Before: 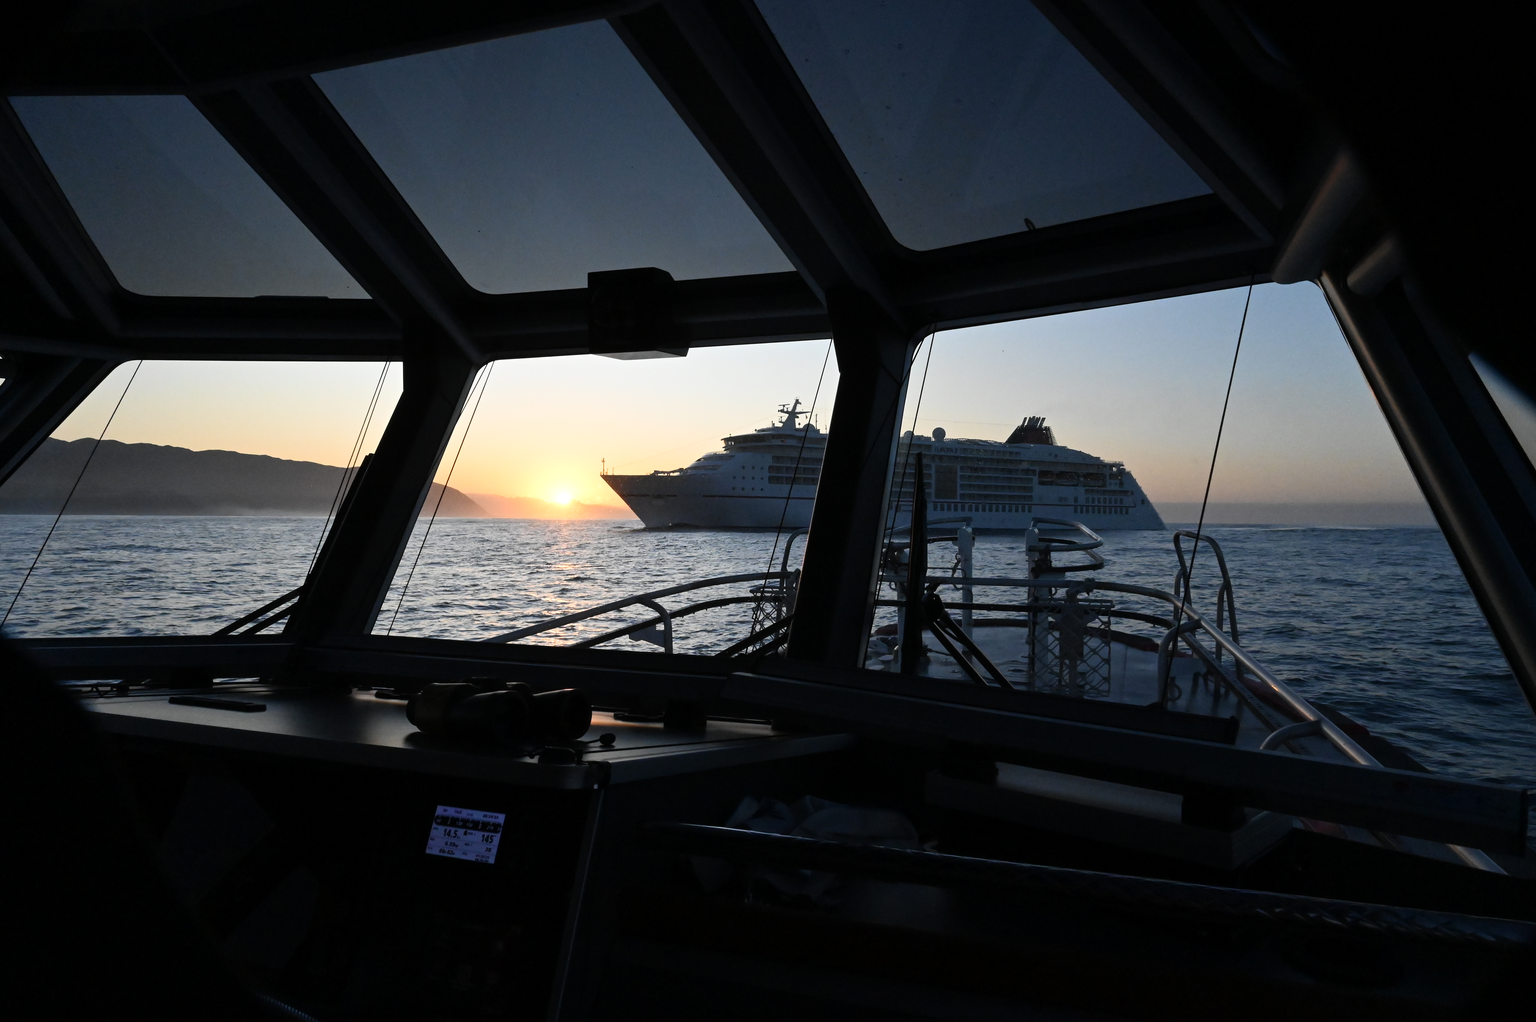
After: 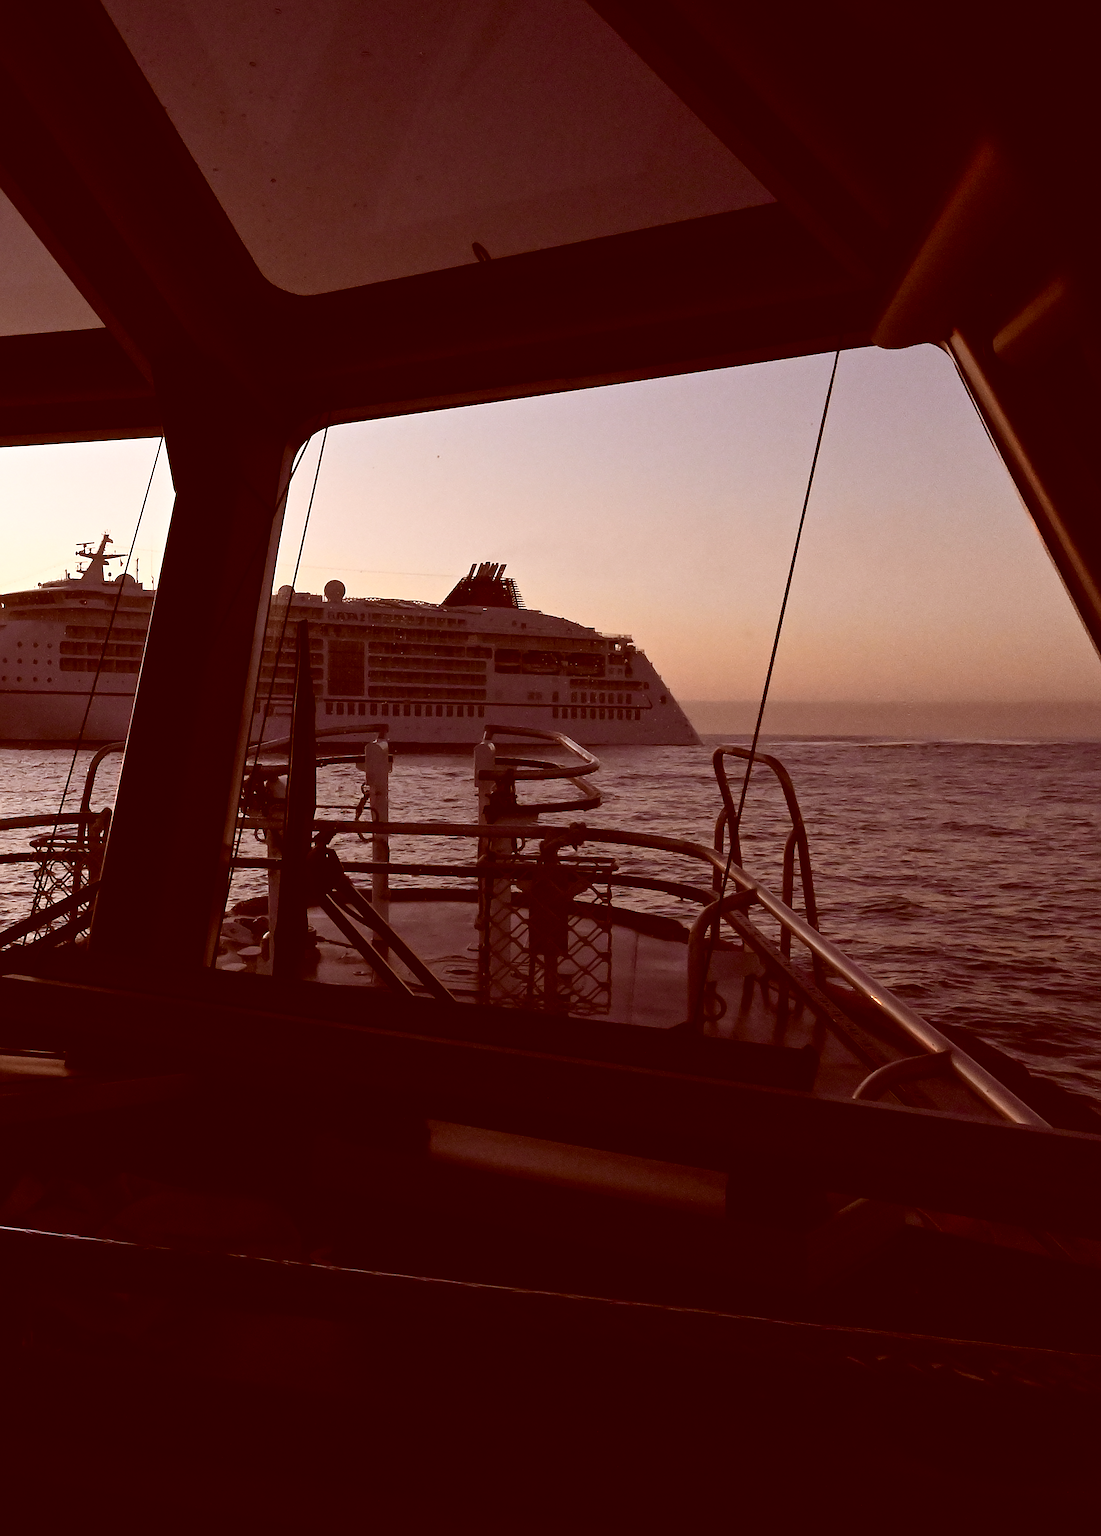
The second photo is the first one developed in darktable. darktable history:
crop: left 47.628%, top 6.643%, right 7.874%
color correction: highlights a* 9.03, highlights b* 8.71, shadows a* 40, shadows b* 40, saturation 0.8
sharpen: on, module defaults
color balance: output saturation 110%
exposure: exposure 0.2 EV, compensate highlight preservation false
